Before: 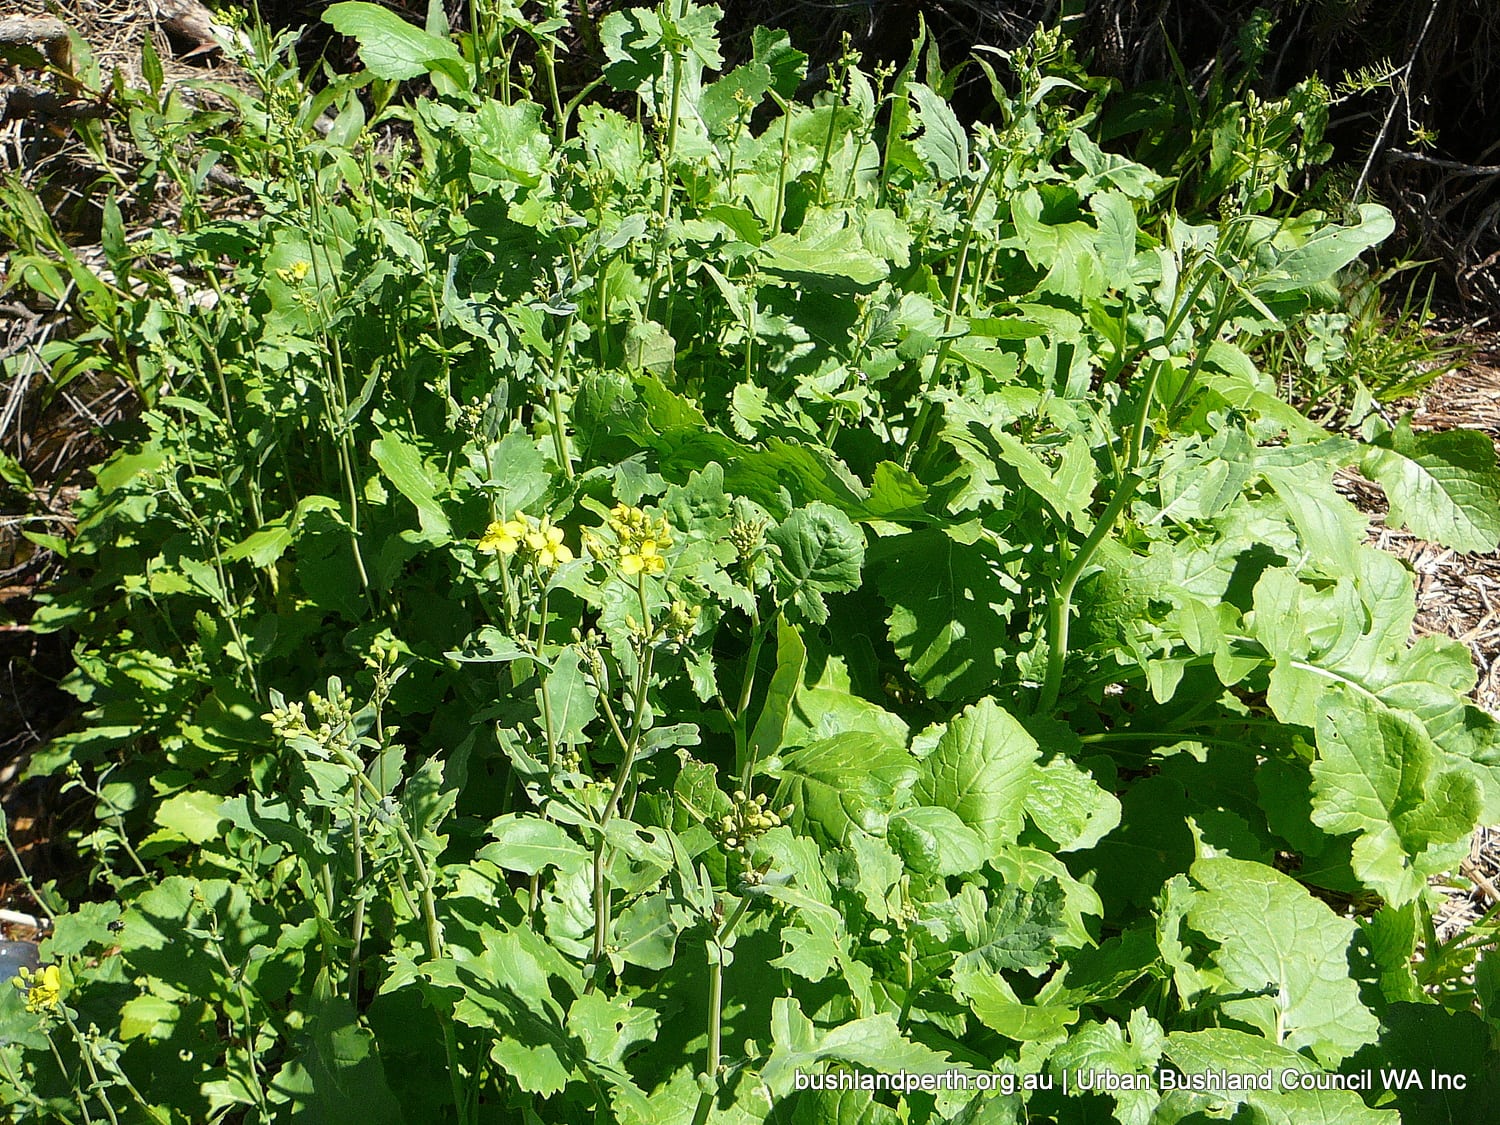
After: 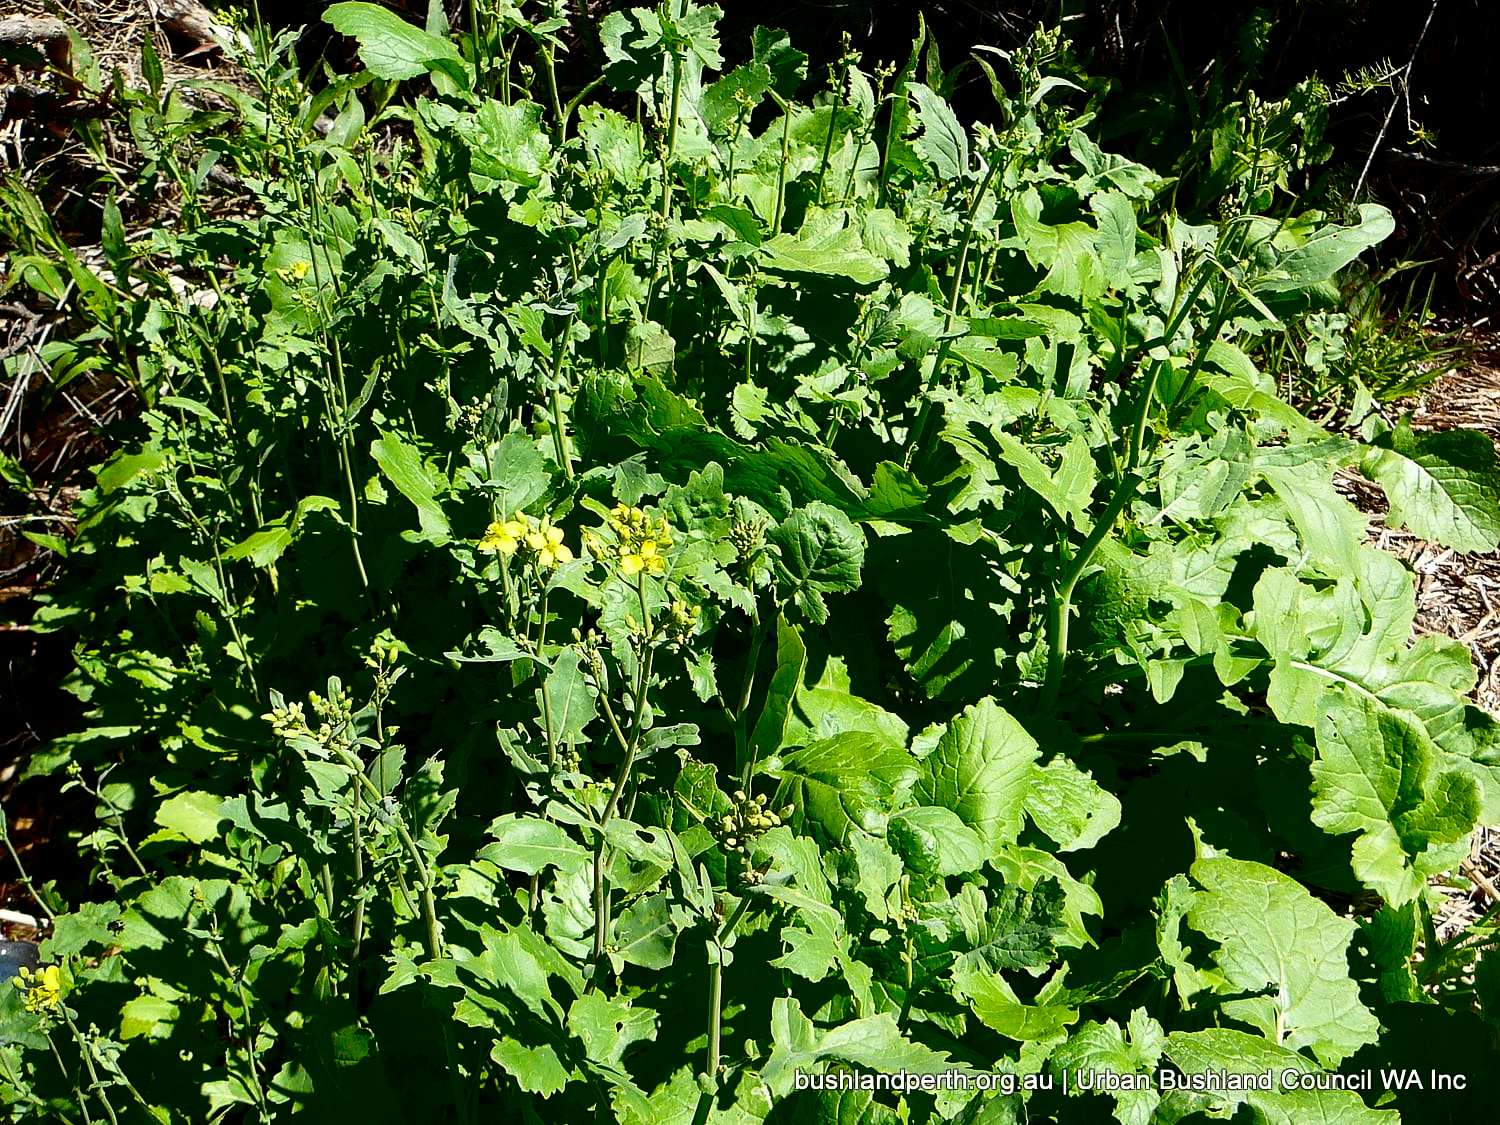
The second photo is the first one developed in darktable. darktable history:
contrast brightness saturation: contrast 0.19, brightness -0.244, saturation 0.106
exposure: black level correction 0.009, exposure 0.015 EV, compensate highlight preservation false
